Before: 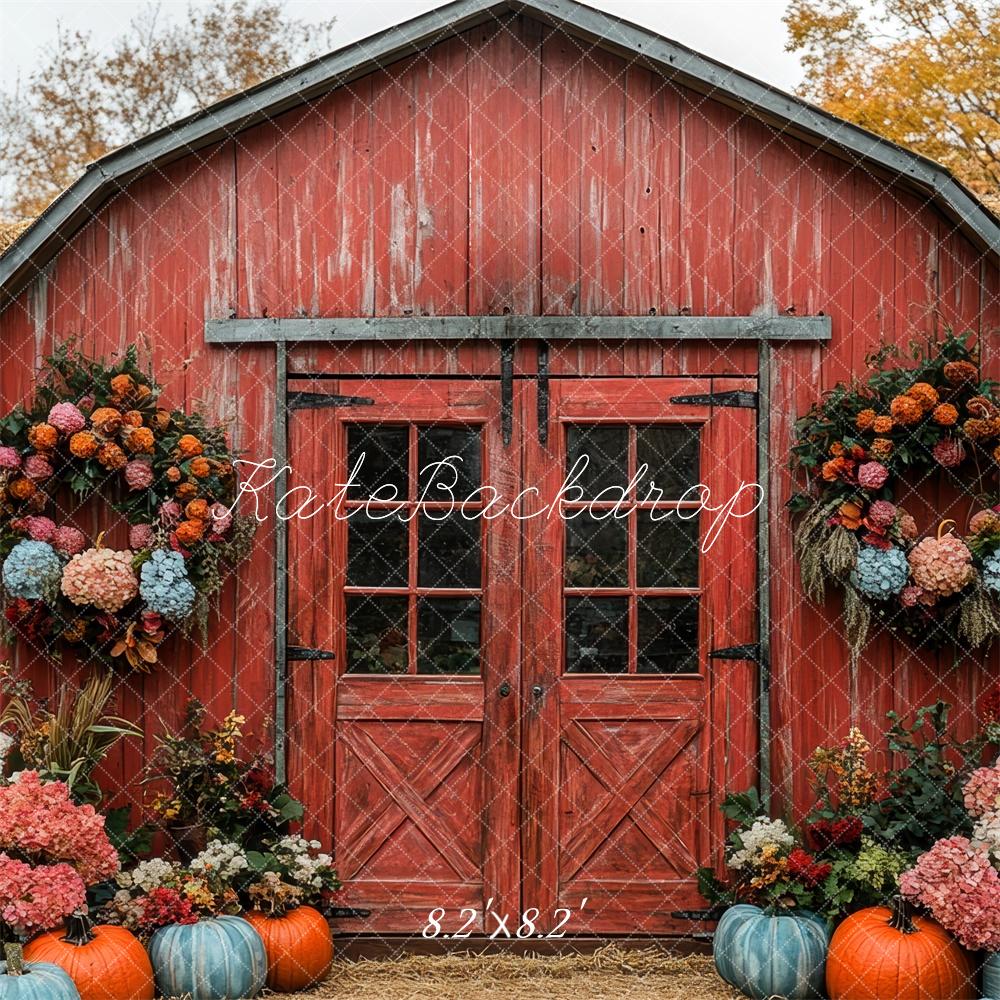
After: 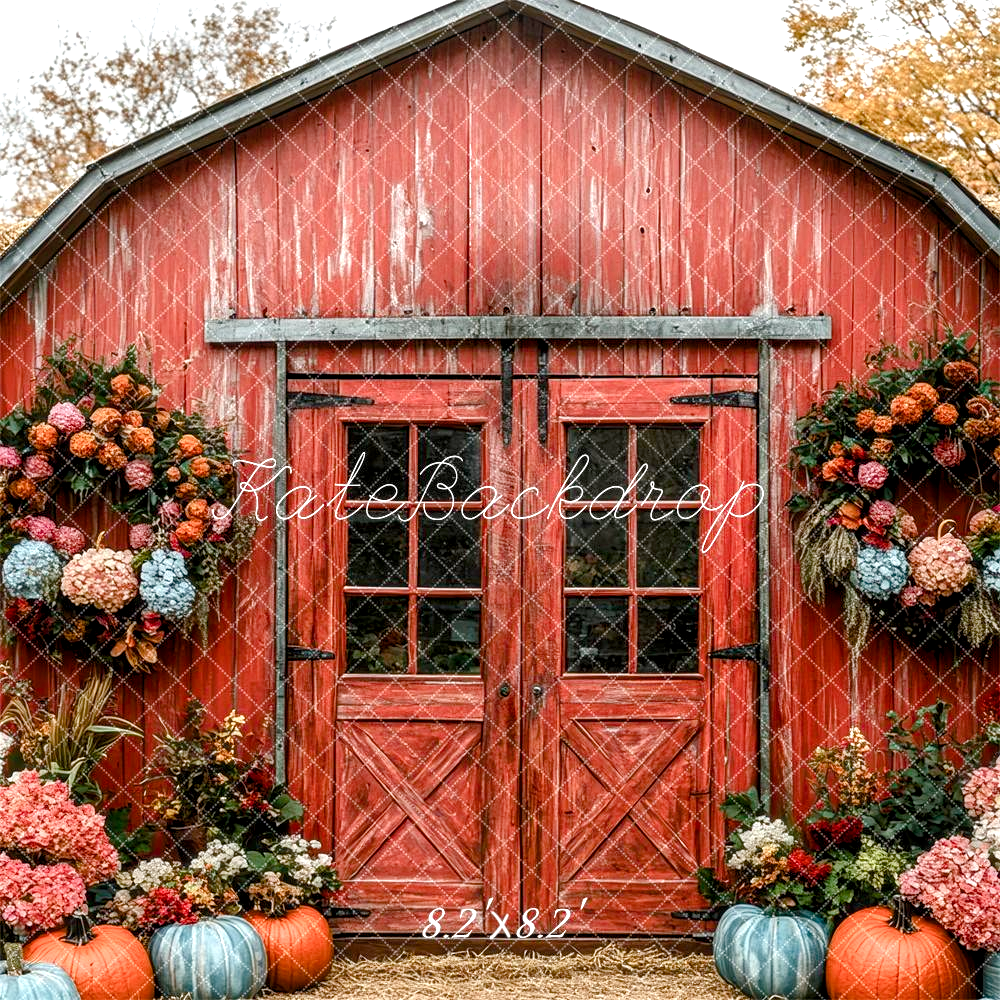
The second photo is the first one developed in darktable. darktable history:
color balance rgb: shadows lift › chroma 0.9%, shadows lift › hue 115.7°, global offset › luminance -0.262%, perceptual saturation grading › global saturation 20%, perceptual saturation grading › highlights -50.305%, perceptual saturation grading › shadows 30.26%
local contrast: on, module defaults
exposure: exposure 0.648 EV, compensate highlight preservation false
